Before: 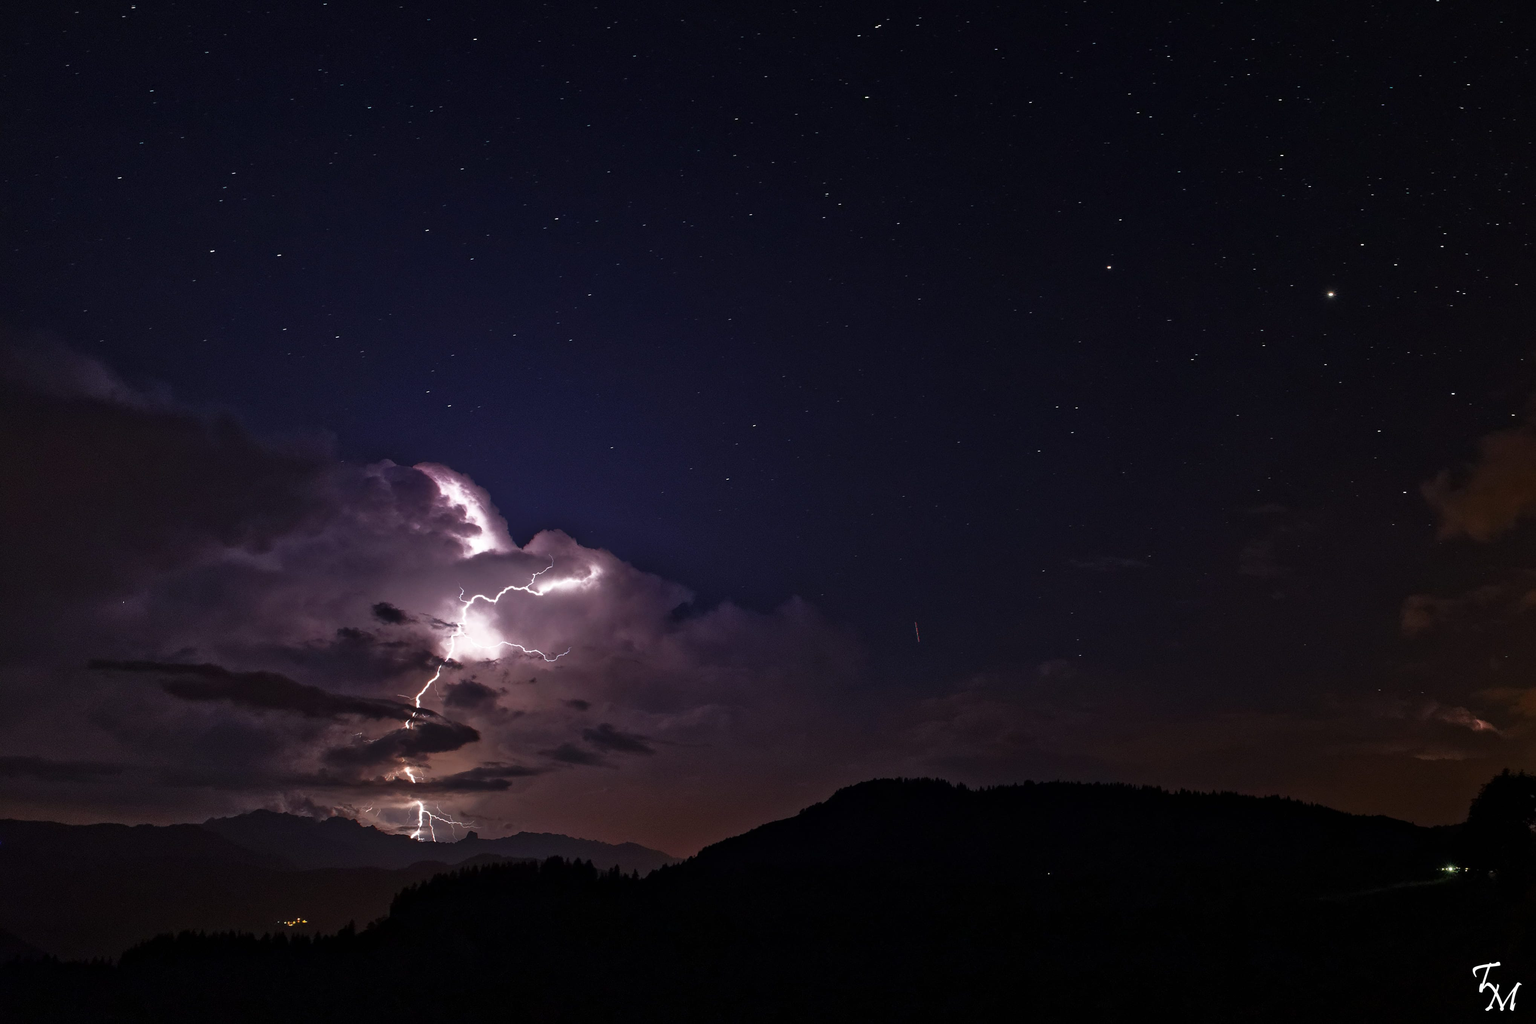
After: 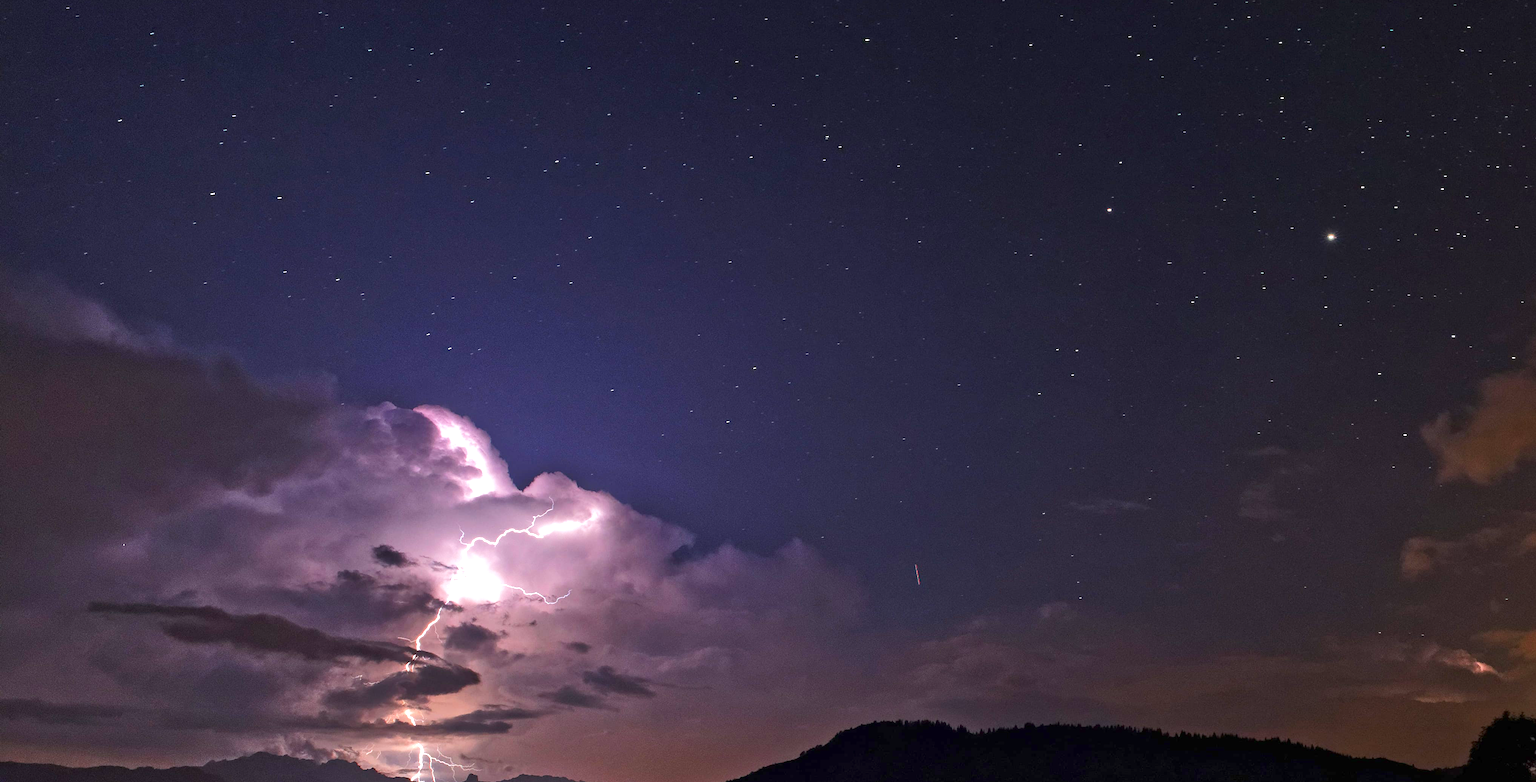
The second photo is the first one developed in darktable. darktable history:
tone equalizer: -8 EV 1.96 EV, -7 EV 1.96 EV, -6 EV 1.99 EV, -5 EV 1.97 EV, -4 EV 1.98 EV, -3 EV 1.5 EV, -2 EV 0.988 EV, -1 EV 0.482 EV, edges refinement/feathering 500, mask exposure compensation -1.57 EV, preserve details no
crop: top 5.657%, bottom 17.922%
